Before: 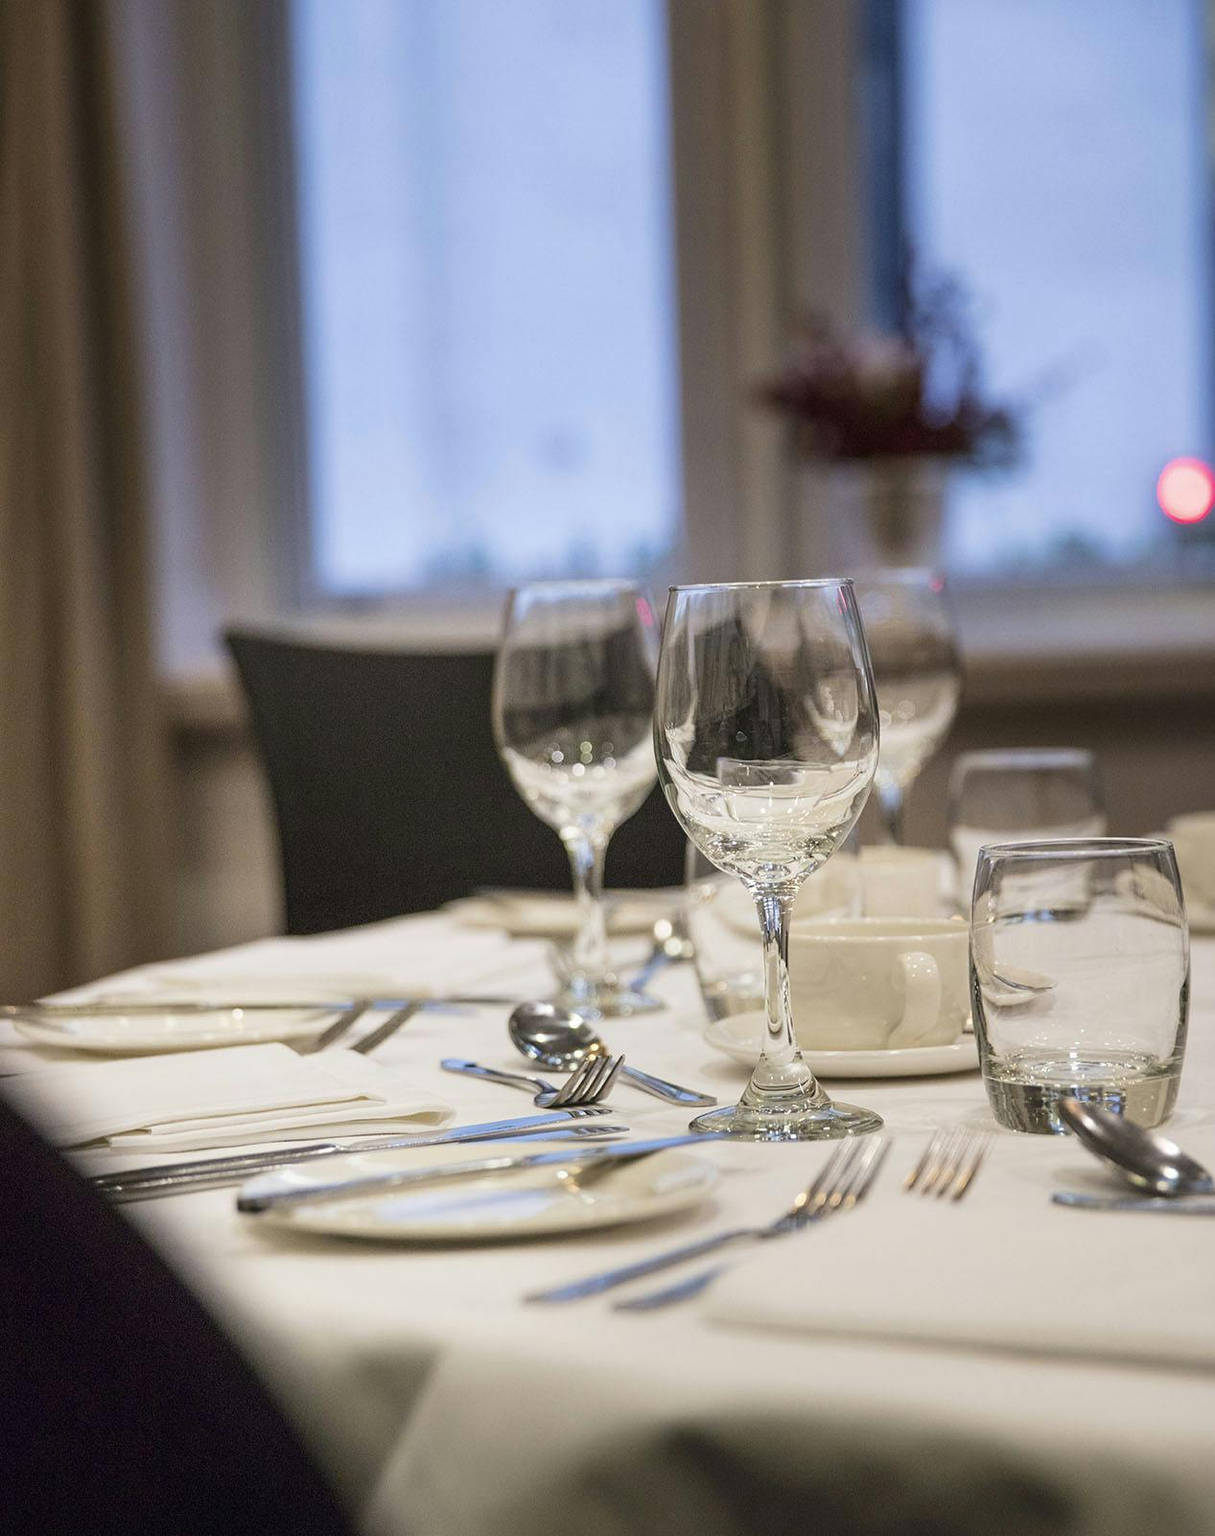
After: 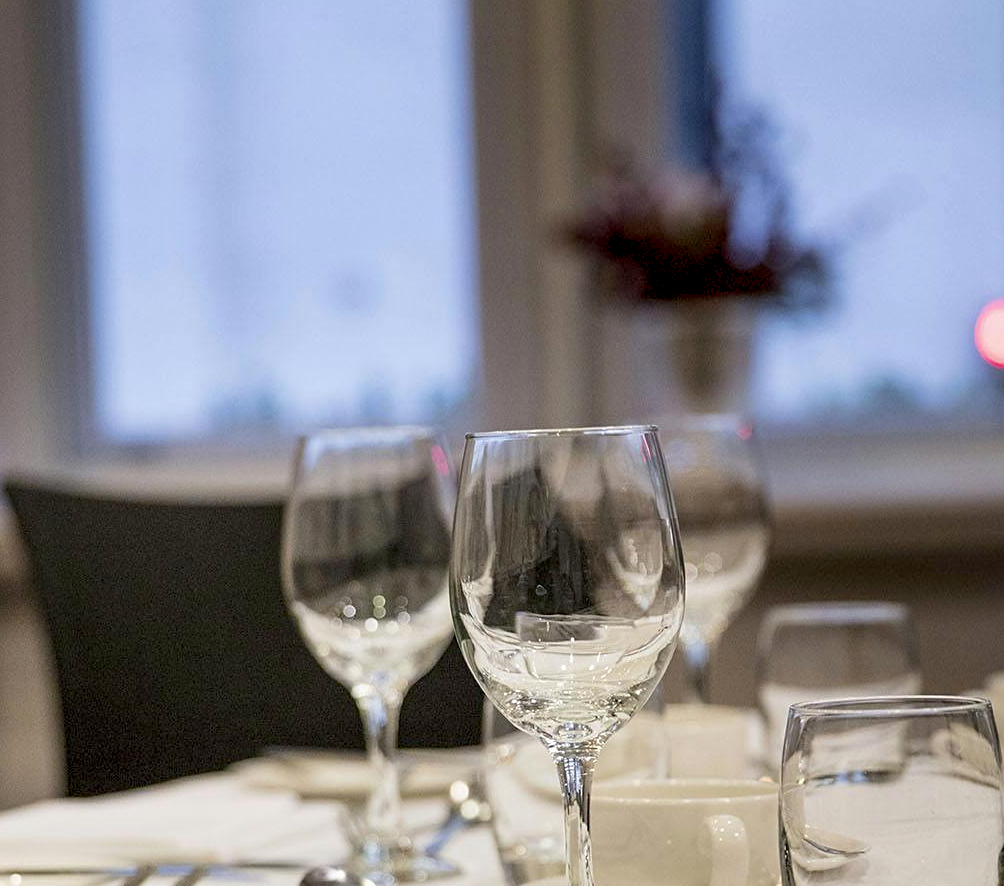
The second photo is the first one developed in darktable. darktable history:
crop: left 18.349%, top 11.123%, right 2.368%, bottom 33.522%
levels: levels [0, 0.499, 1]
exposure: black level correction 0.009, exposure 0.016 EV, compensate exposure bias true, compensate highlight preservation false
sharpen: amount 0.216
